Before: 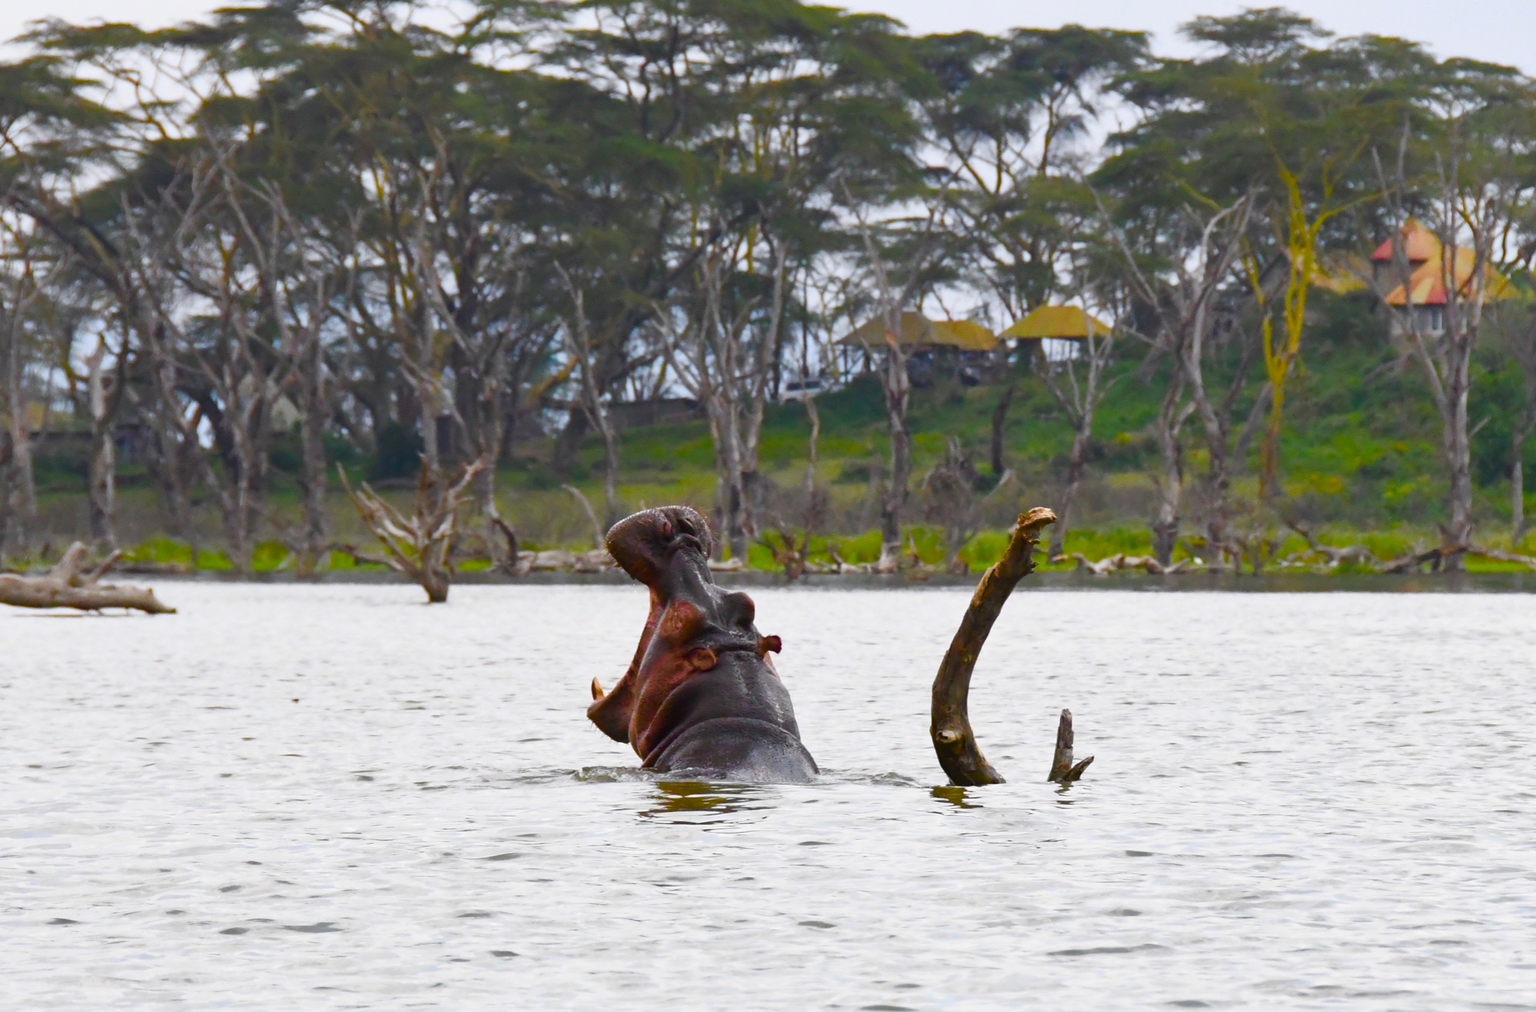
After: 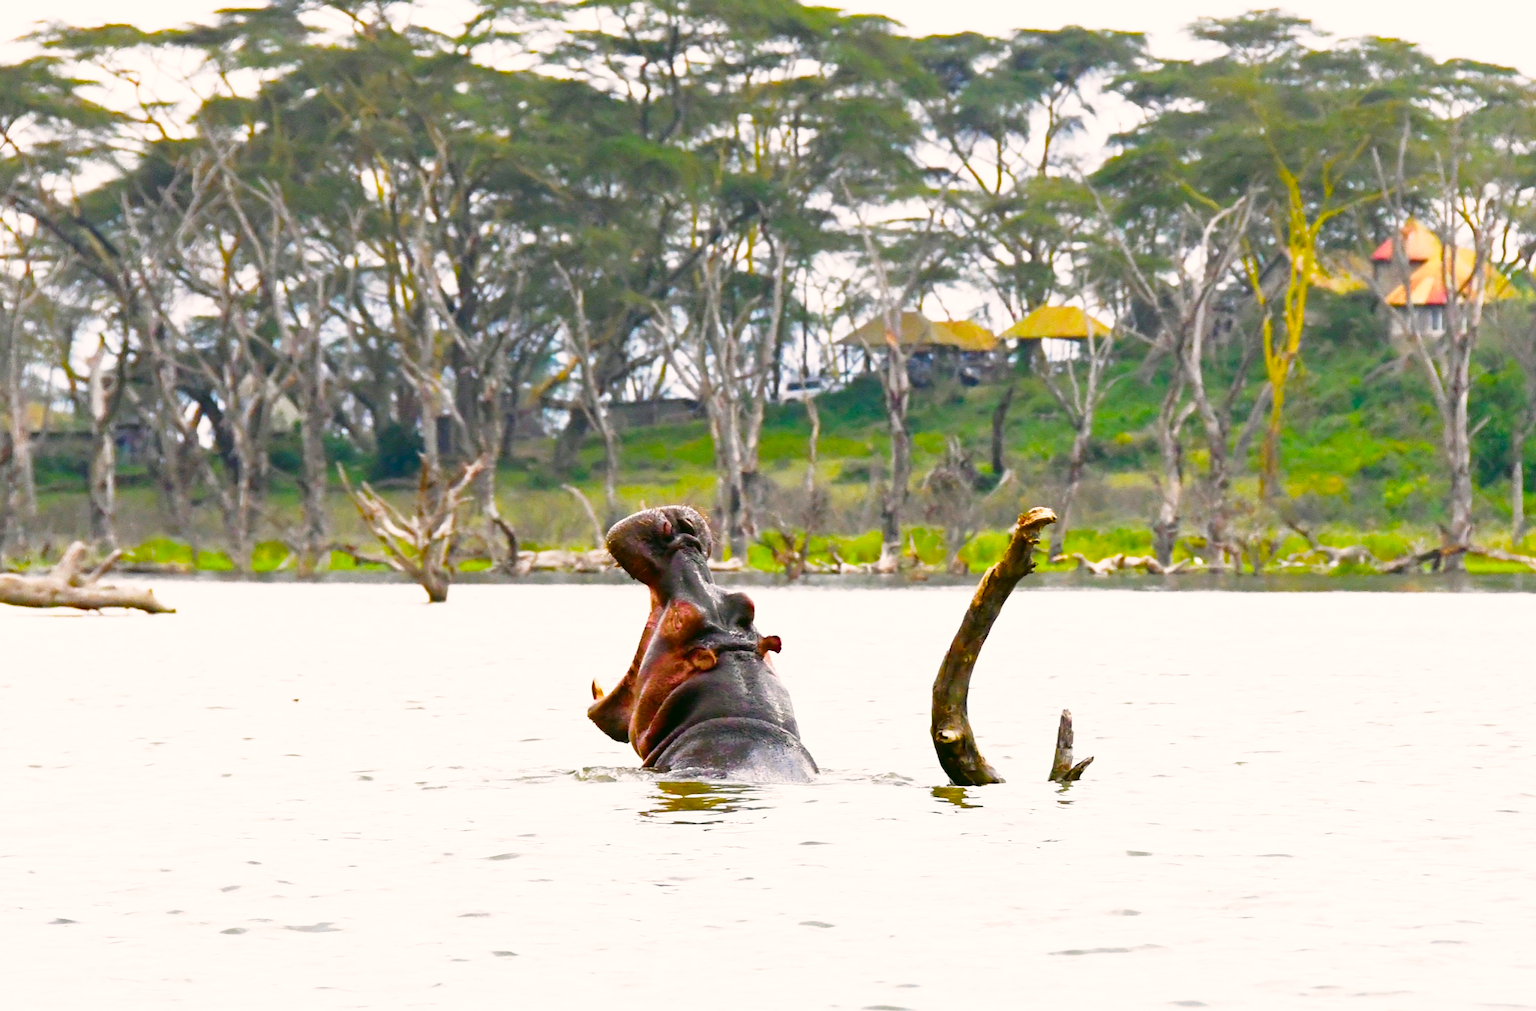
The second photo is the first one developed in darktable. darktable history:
color correction: highlights a* 4.09, highlights b* 4.92, shadows a* -8.07, shadows b* 4.99
base curve: curves: ch0 [(0, 0) (0.012, 0.01) (0.073, 0.168) (0.31, 0.711) (0.645, 0.957) (1, 1)], preserve colors none
